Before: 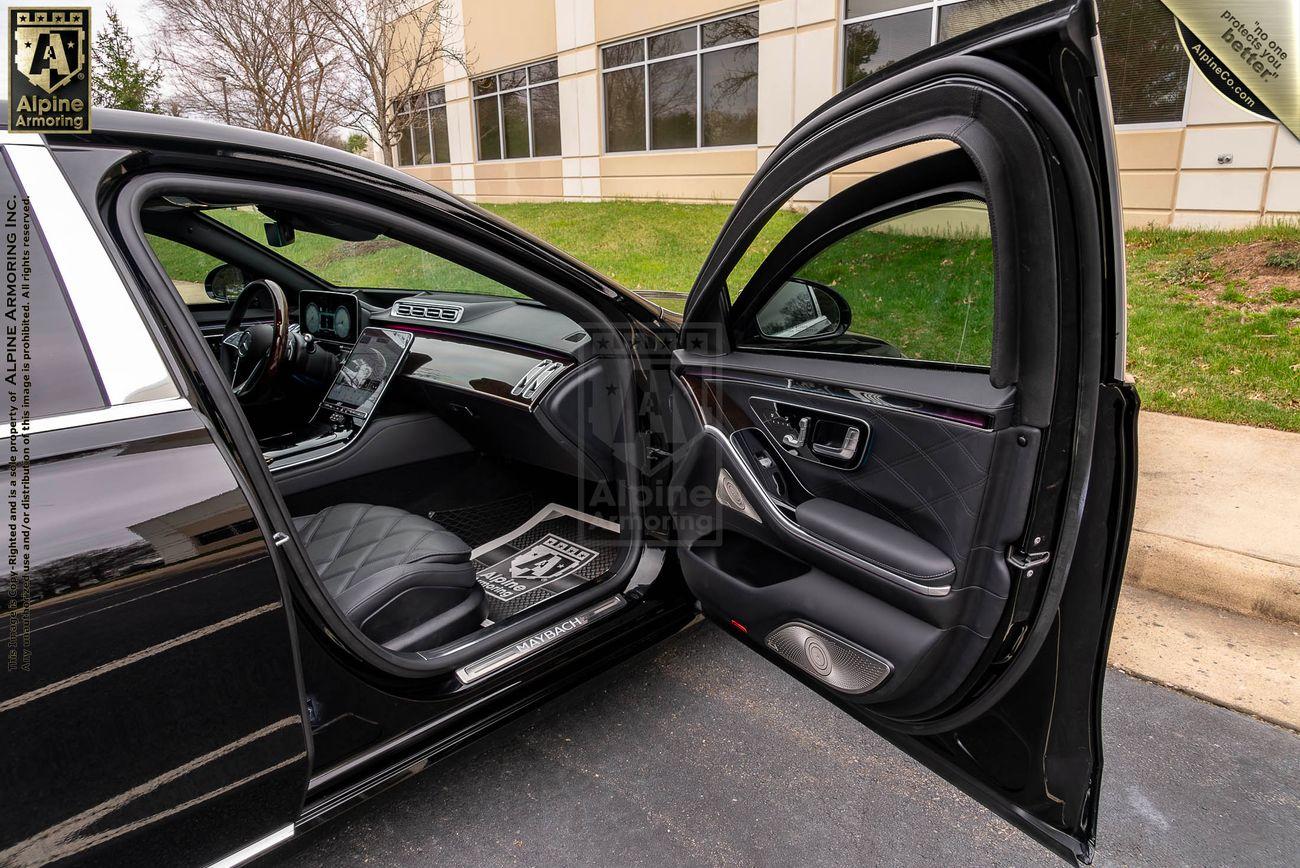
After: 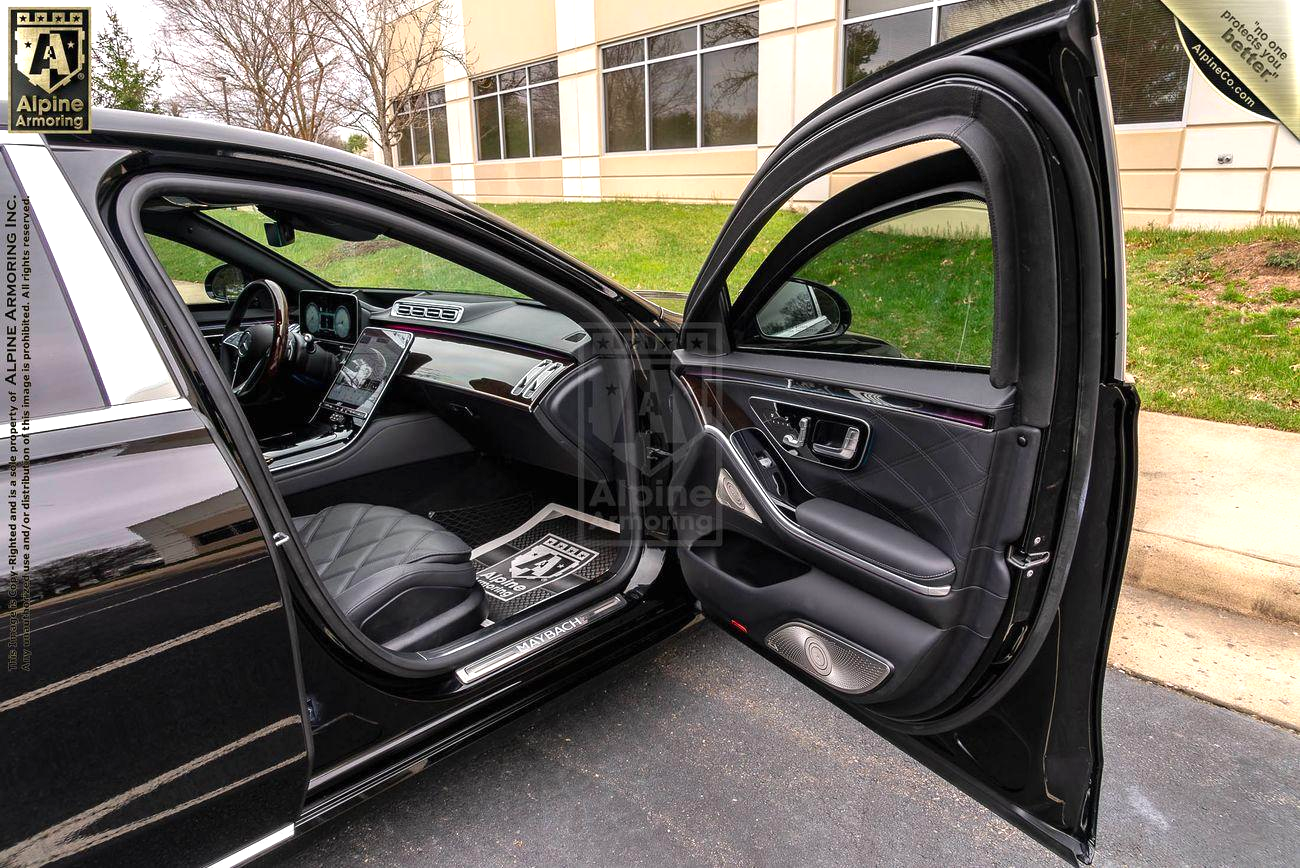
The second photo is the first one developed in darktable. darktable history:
exposure: black level correction 0, exposure 0.5 EV, compensate highlight preservation false
white balance: emerald 1
